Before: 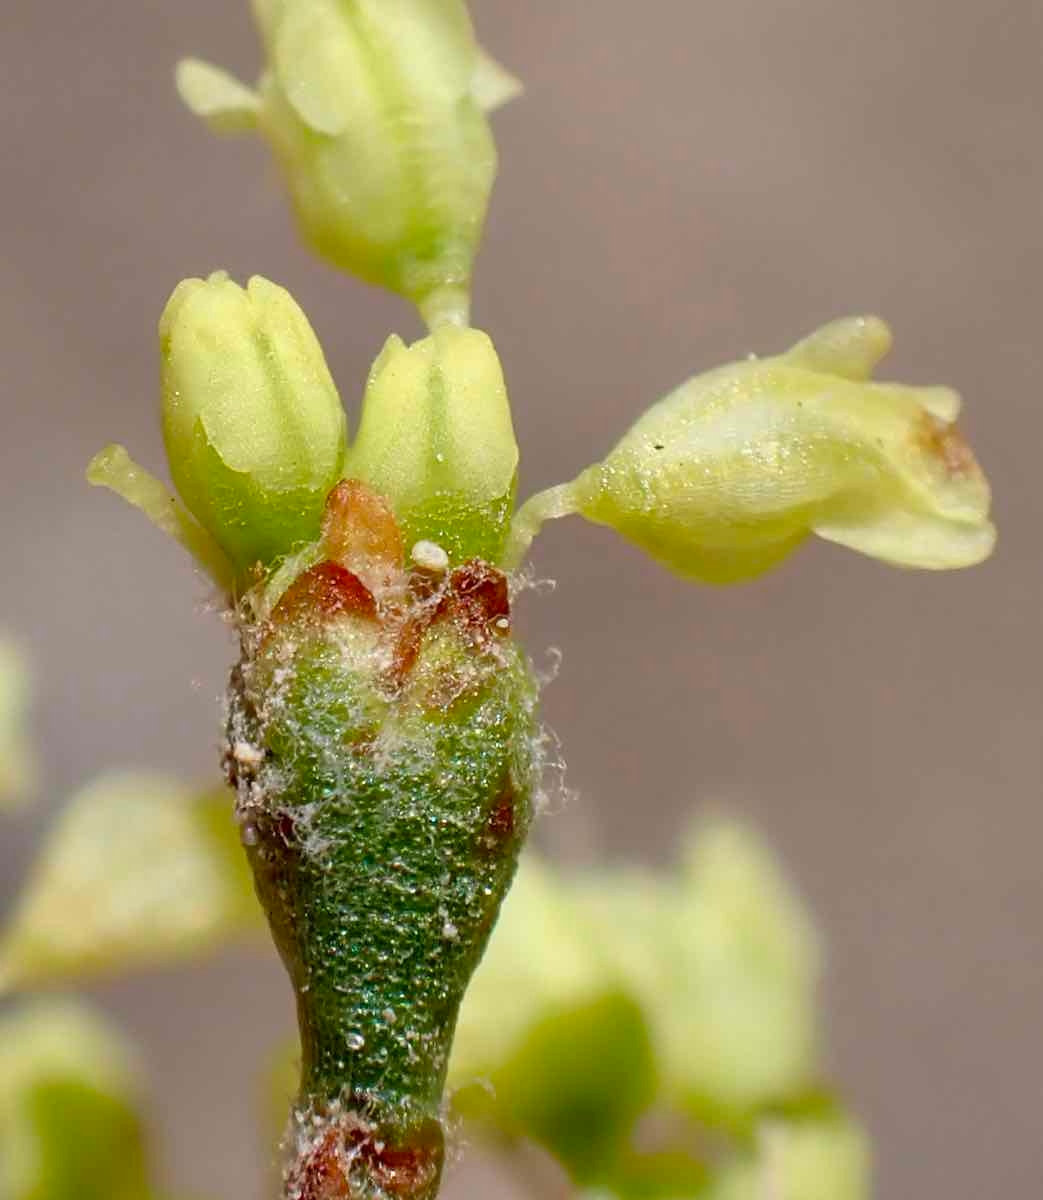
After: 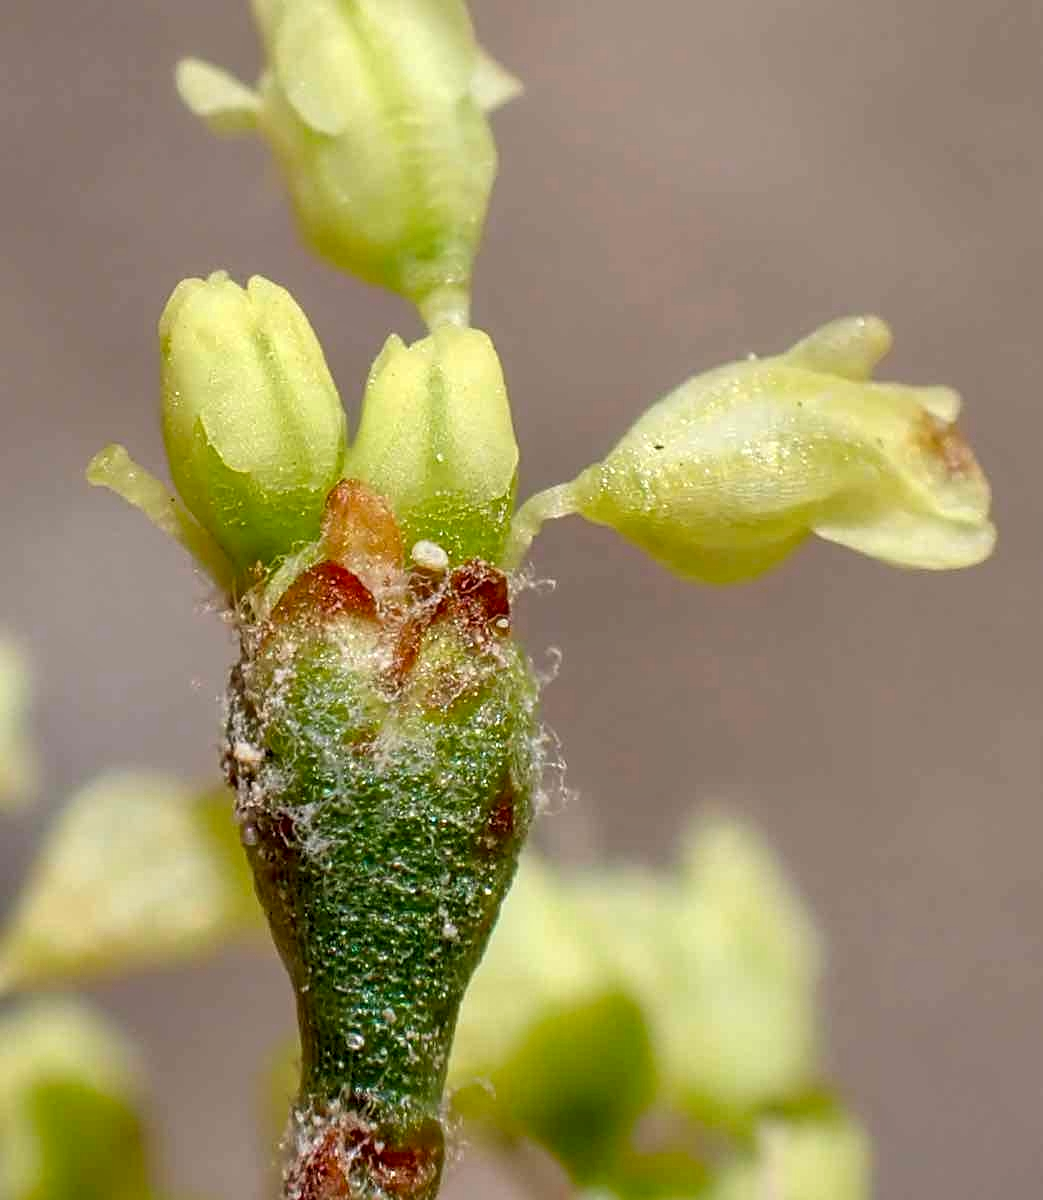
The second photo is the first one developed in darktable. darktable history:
sharpen: amount 0.205
local contrast: on, module defaults
